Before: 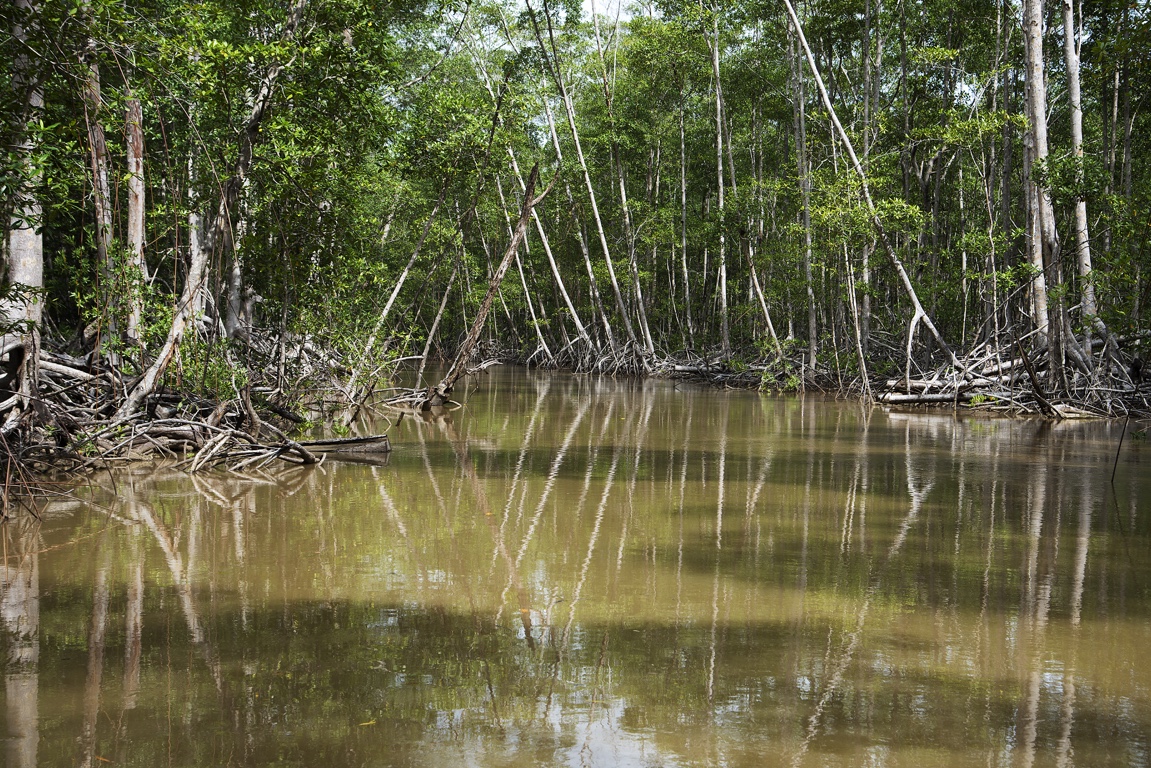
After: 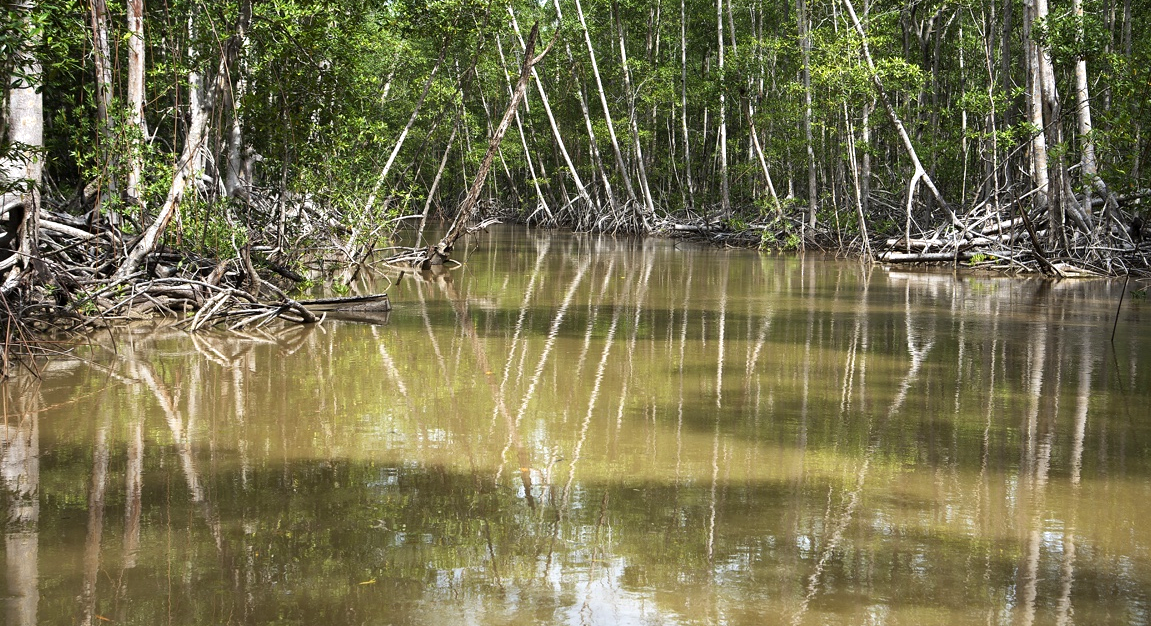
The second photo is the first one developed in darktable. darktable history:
crop and rotate: top 18.477%
exposure: black level correction 0.001, exposure 0.499 EV, compensate exposure bias true, compensate highlight preservation false
